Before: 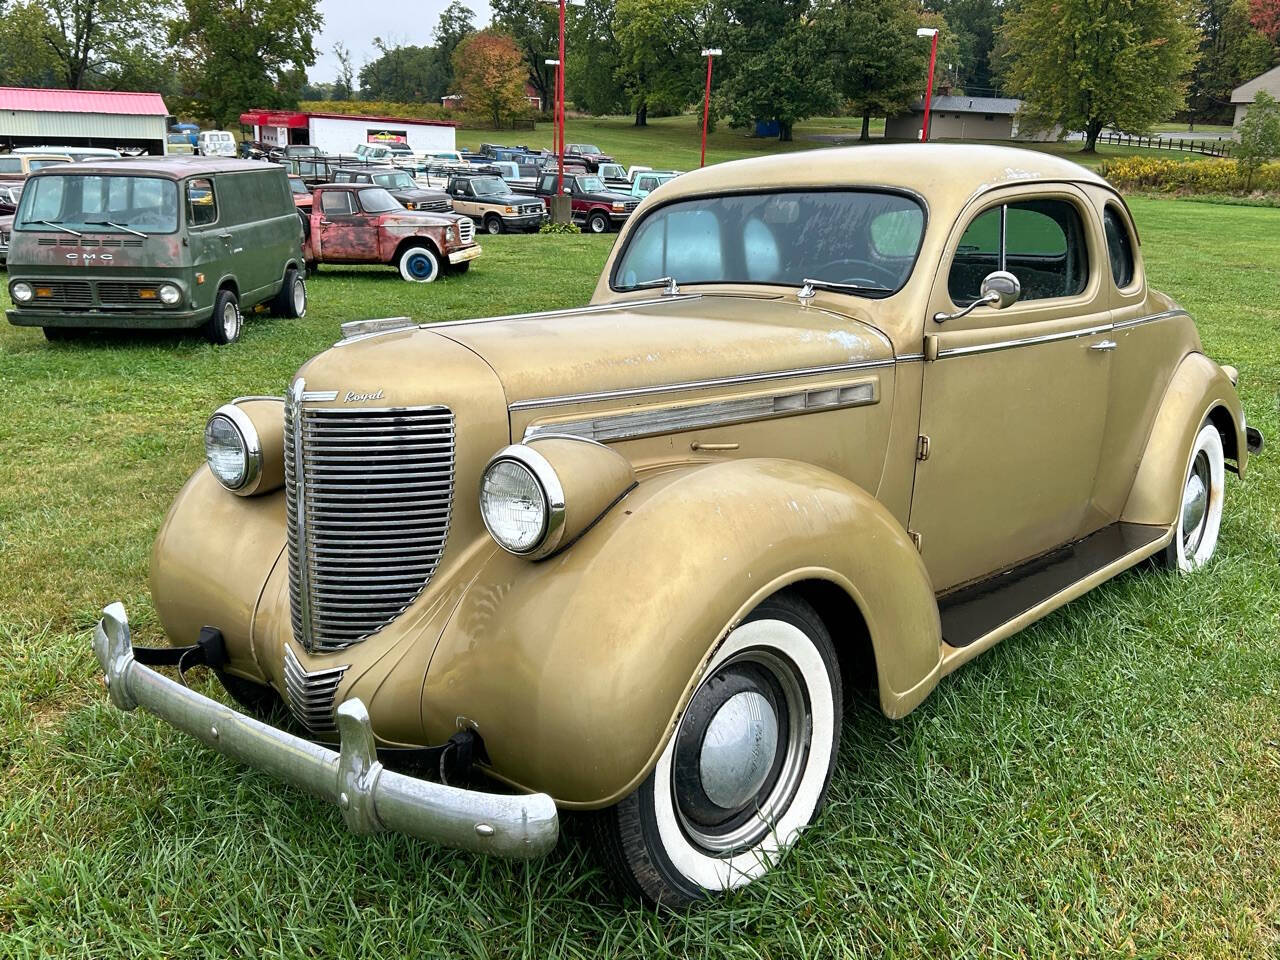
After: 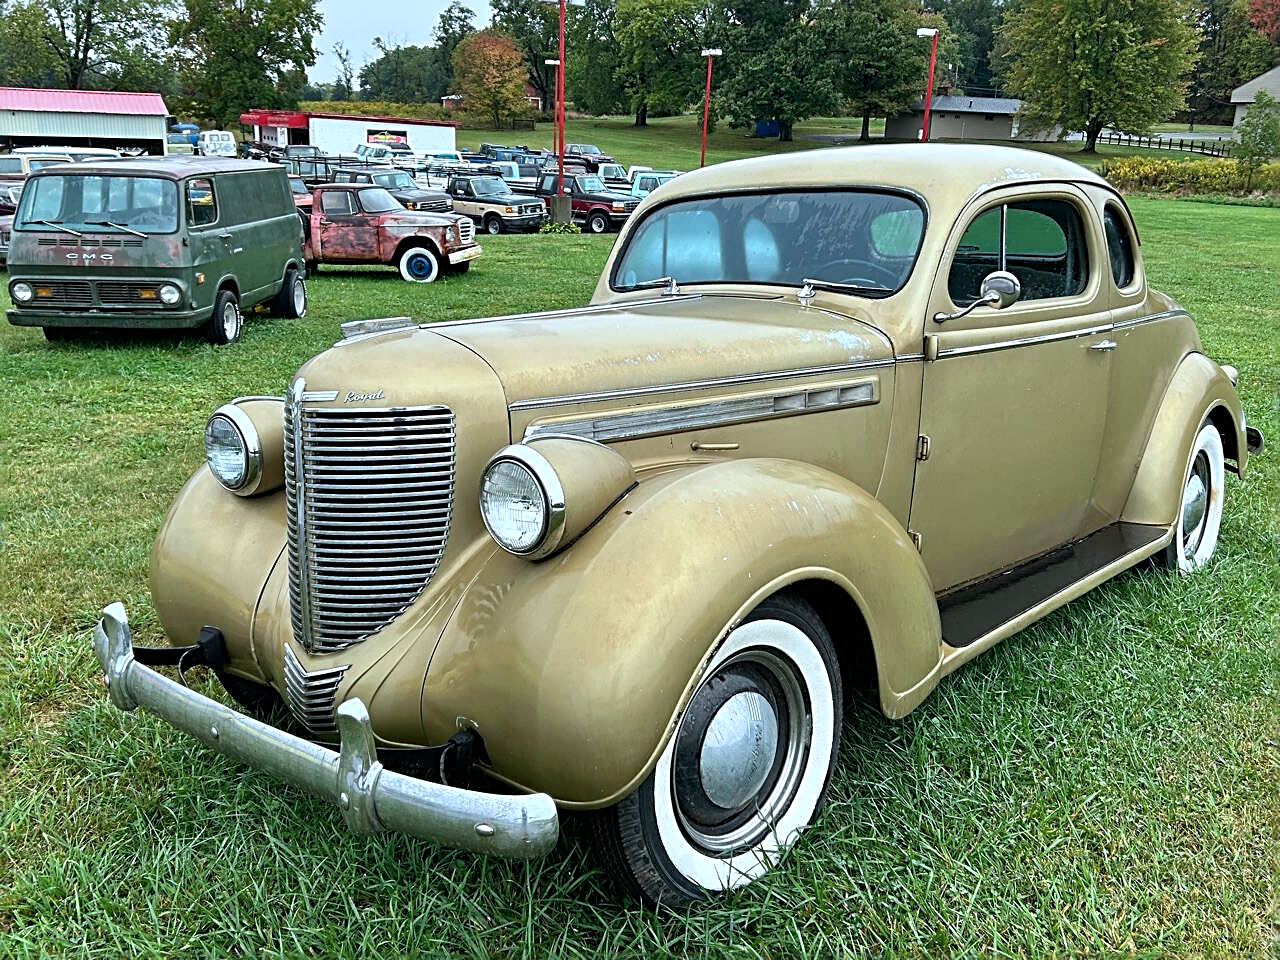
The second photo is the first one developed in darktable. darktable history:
color calibration: illuminant Planckian (black body), x 0.368, y 0.36, temperature 4273.8 K
sharpen: radius 3.076
